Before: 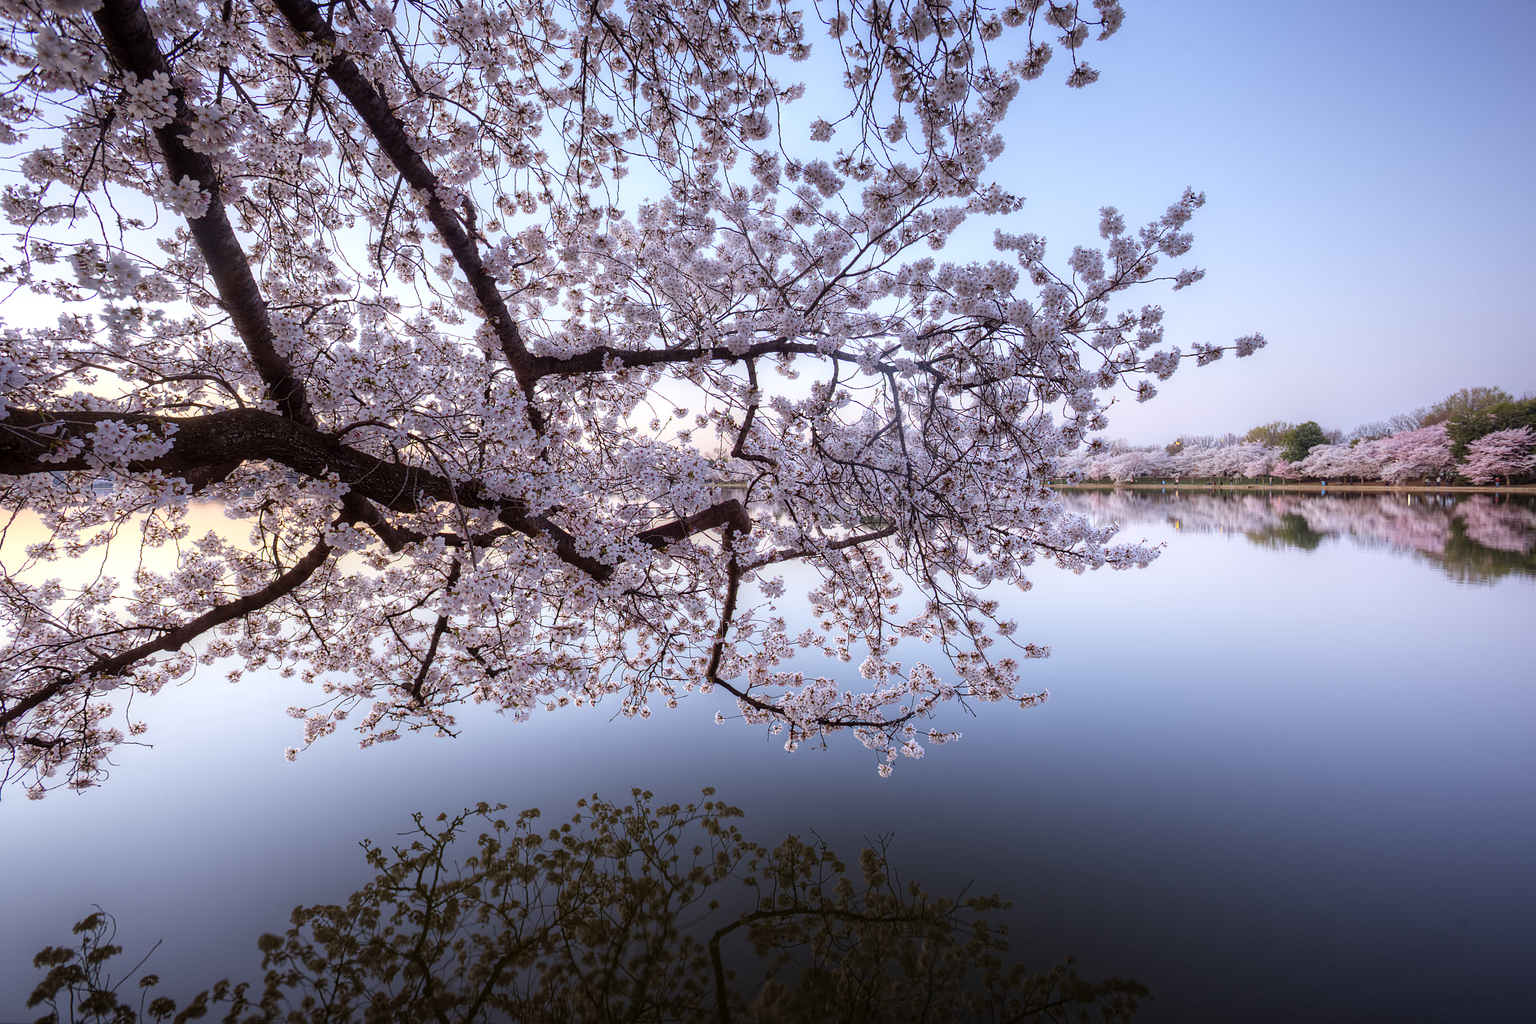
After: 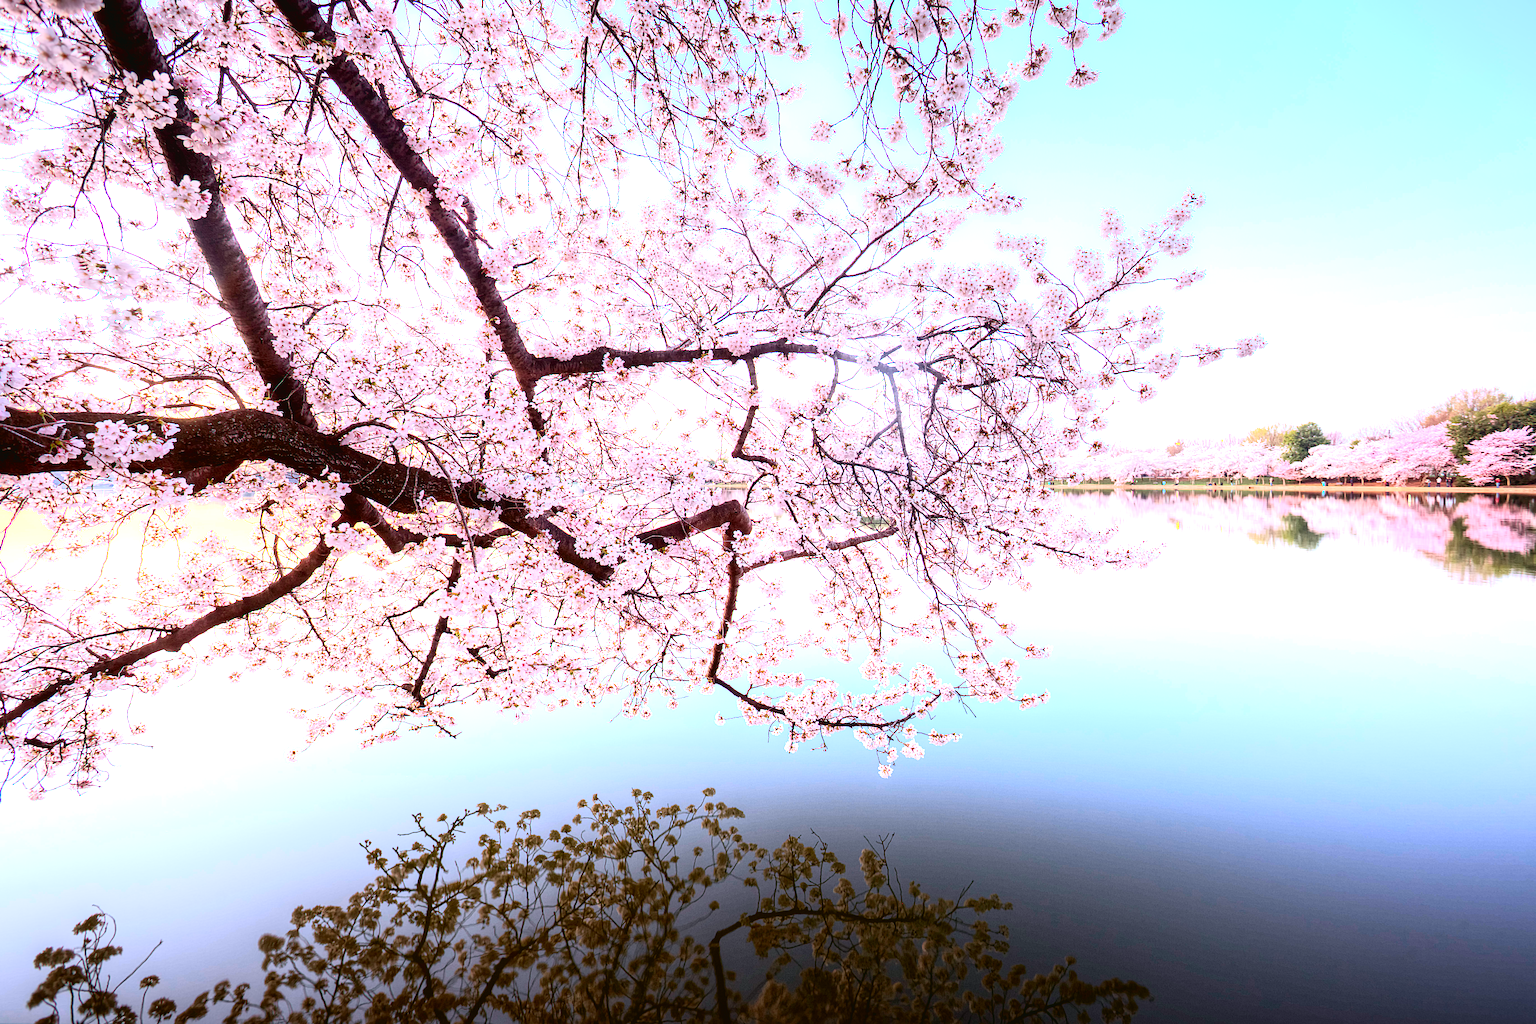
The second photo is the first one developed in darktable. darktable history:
exposure: black level correction 0.001, exposure 1.735 EV, compensate highlight preservation false
tone curve: curves: ch0 [(0, 0.03) (0.037, 0.045) (0.123, 0.123) (0.19, 0.186) (0.277, 0.279) (0.474, 0.517) (0.584, 0.664) (0.678, 0.777) (0.875, 0.92) (1, 0.965)]; ch1 [(0, 0) (0.243, 0.245) (0.402, 0.41) (0.493, 0.487) (0.508, 0.503) (0.531, 0.532) (0.551, 0.556) (0.637, 0.671) (0.694, 0.732) (1, 1)]; ch2 [(0, 0) (0.249, 0.216) (0.356, 0.329) (0.424, 0.442) (0.476, 0.477) (0.498, 0.503) (0.517, 0.524) (0.532, 0.547) (0.562, 0.576) (0.614, 0.644) (0.706, 0.748) (0.808, 0.809) (0.991, 0.968)], color space Lab, independent channels, preserve colors none
